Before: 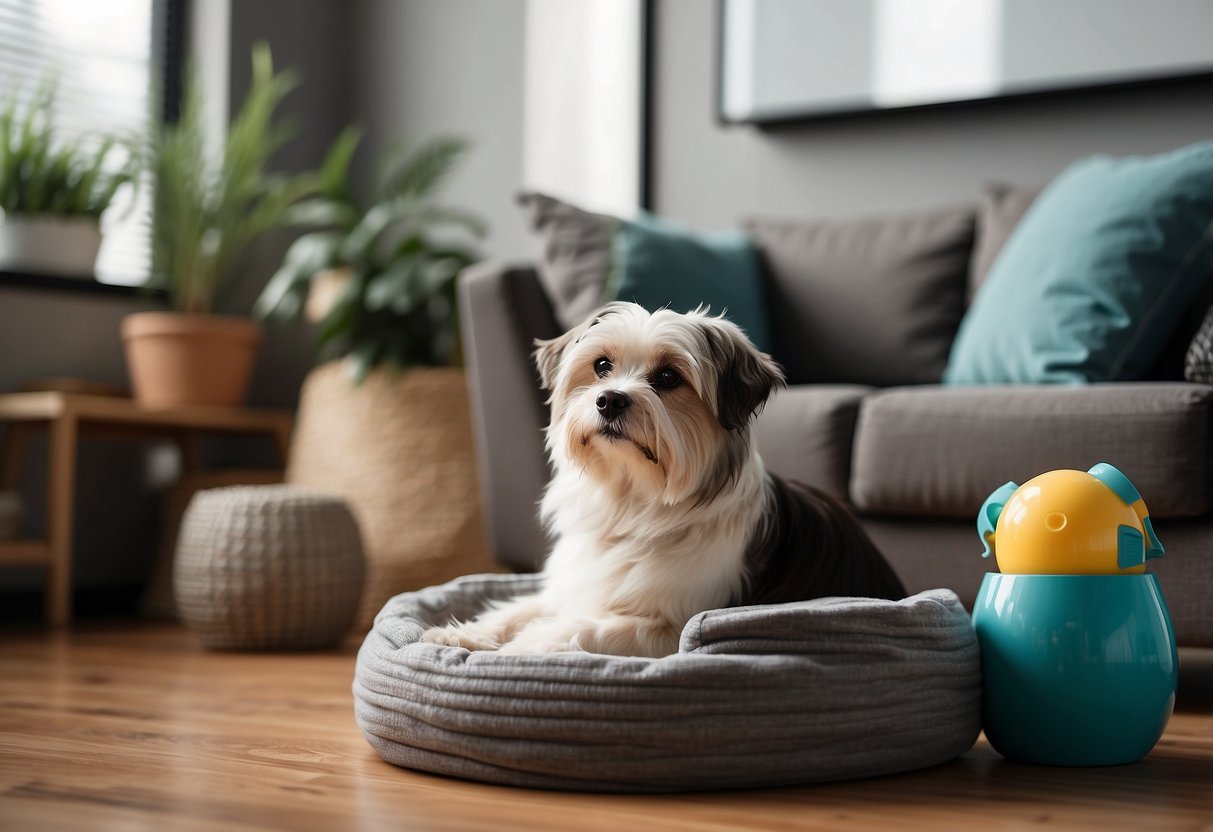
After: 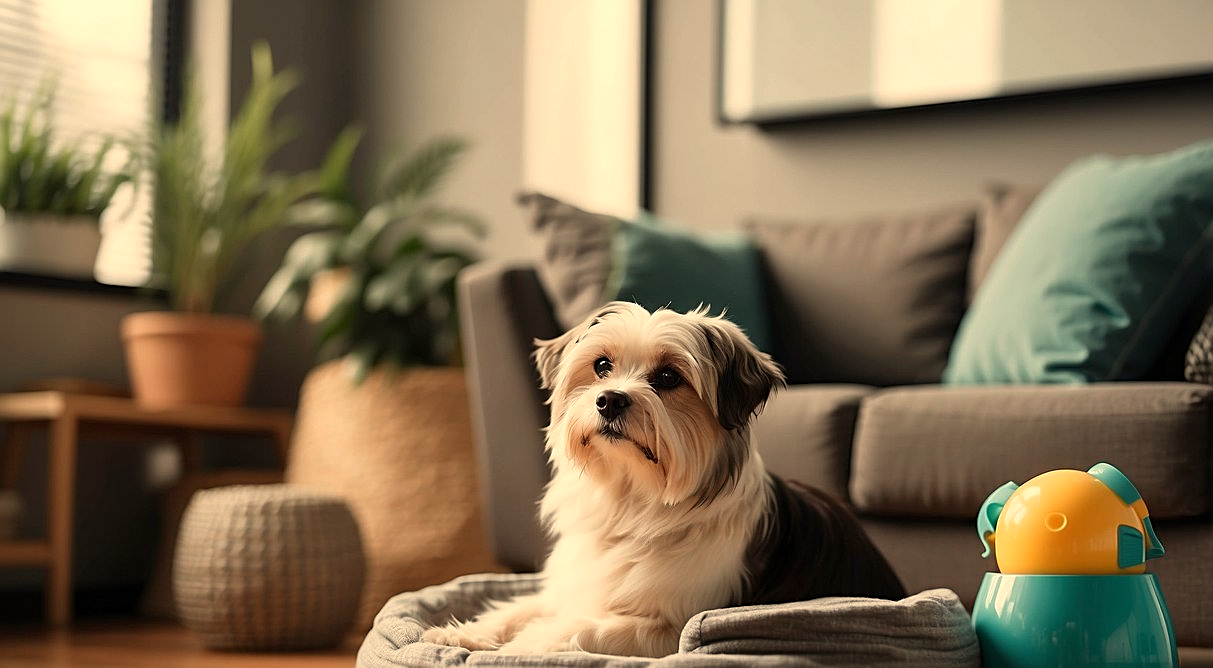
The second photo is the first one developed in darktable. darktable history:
crop: bottom 19.644%
sharpen: on, module defaults
white balance: red 1.138, green 0.996, blue 0.812
